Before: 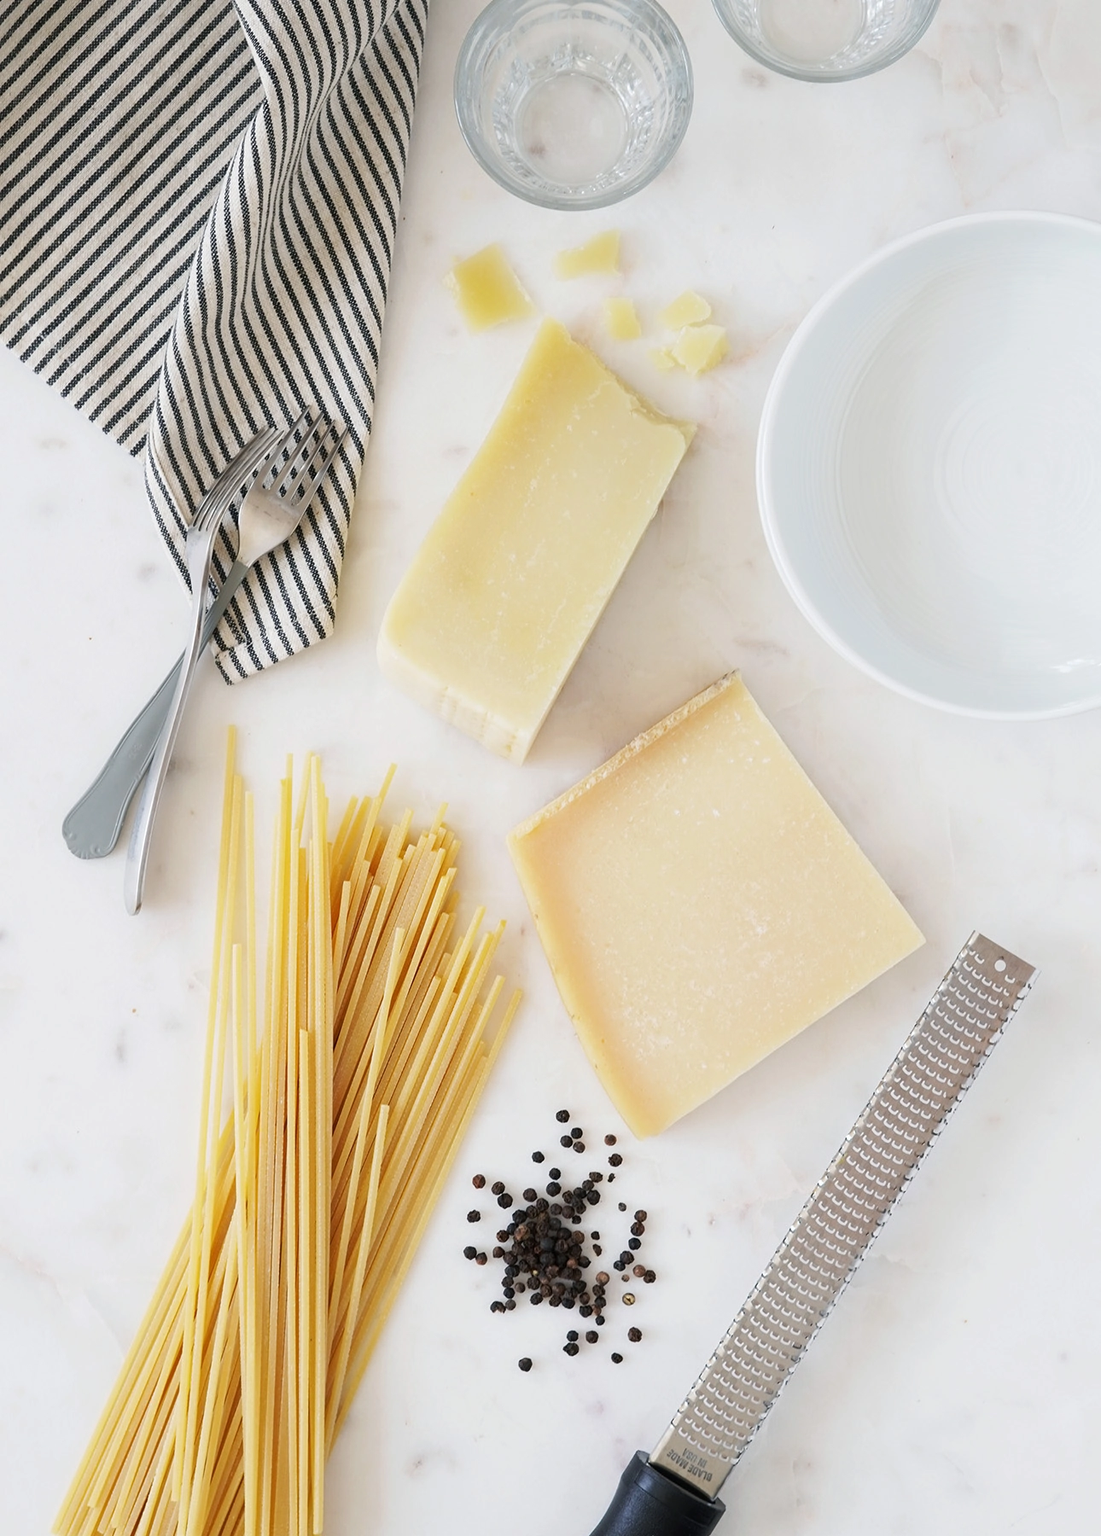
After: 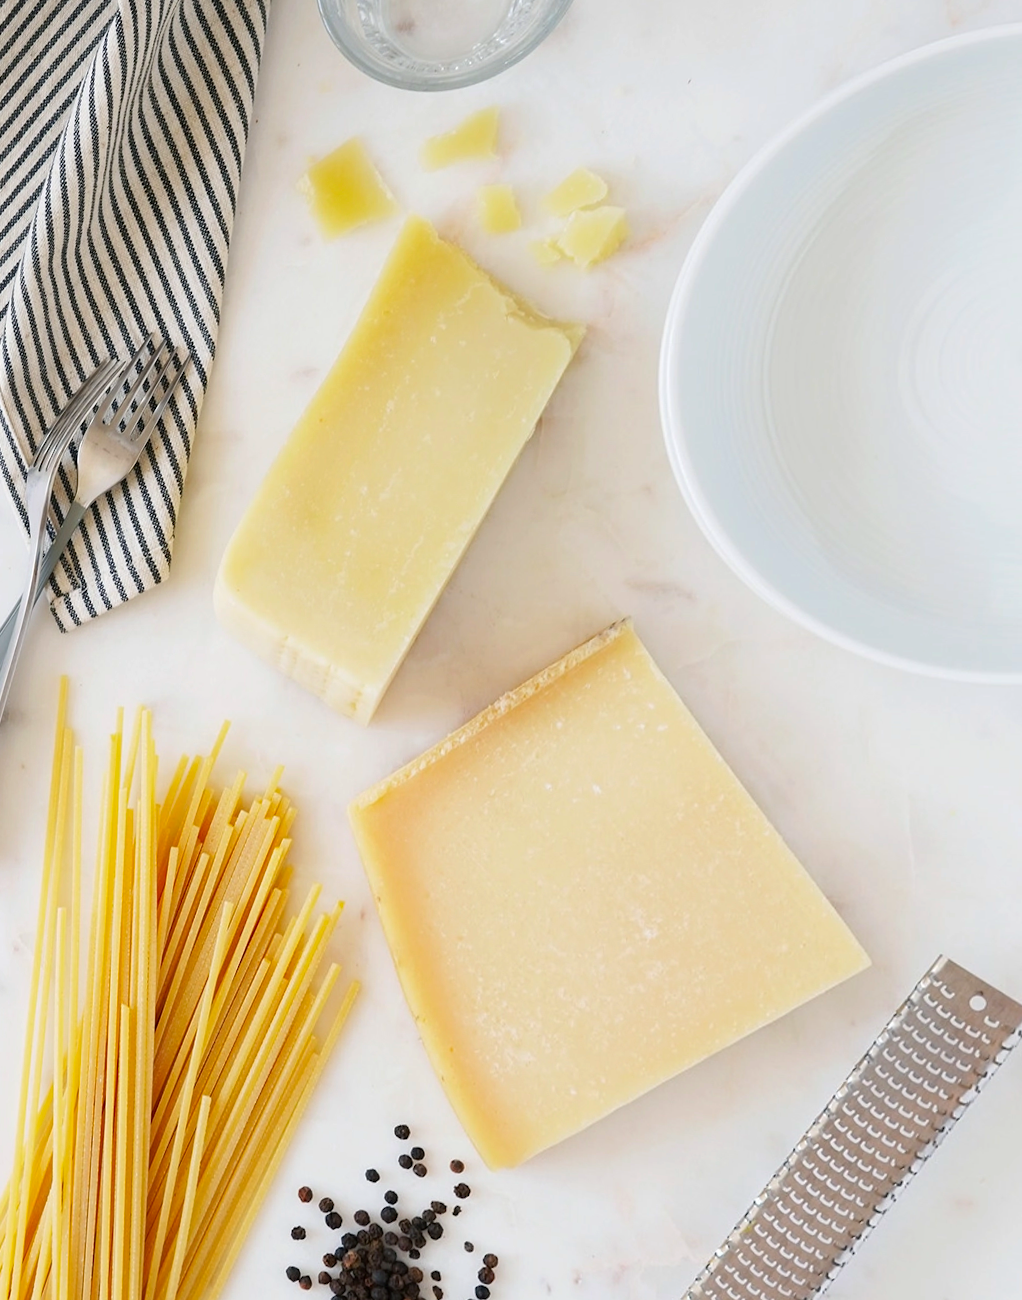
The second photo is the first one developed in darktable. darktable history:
crop: left 11.225%, top 5.381%, right 9.565%, bottom 10.314%
color correction: saturation 1.34
rotate and perspective: rotation 1.69°, lens shift (vertical) -0.023, lens shift (horizontal) -0.291, crop left 0.025, crop right 0.988, crop top 0.092, crop bottom 0.842
